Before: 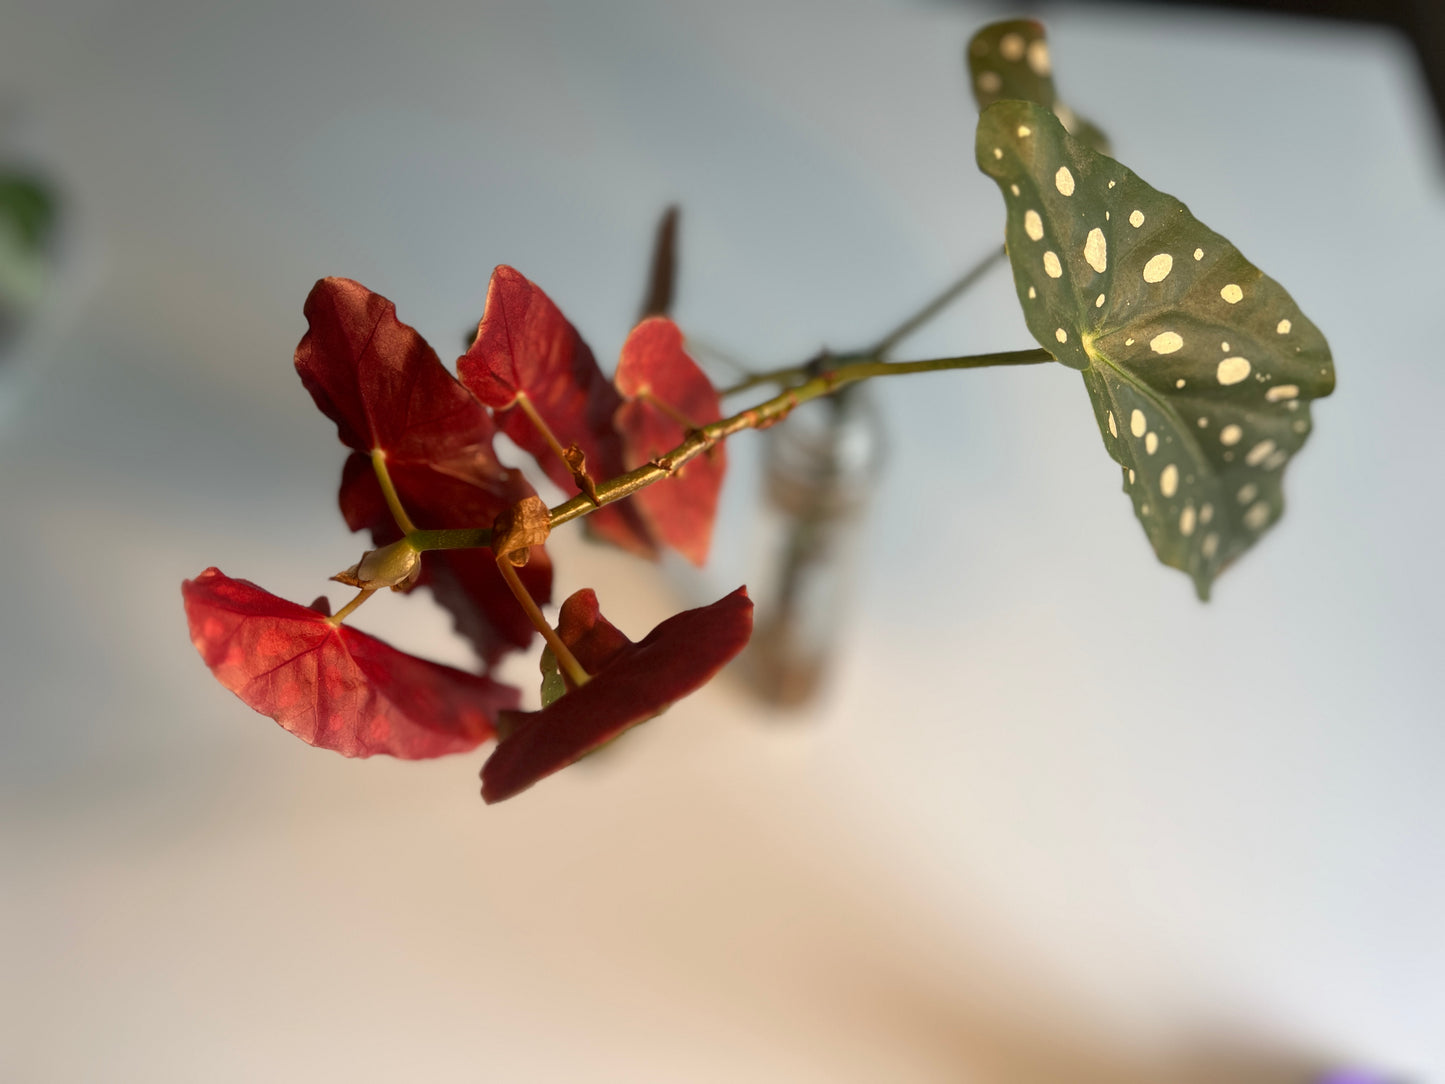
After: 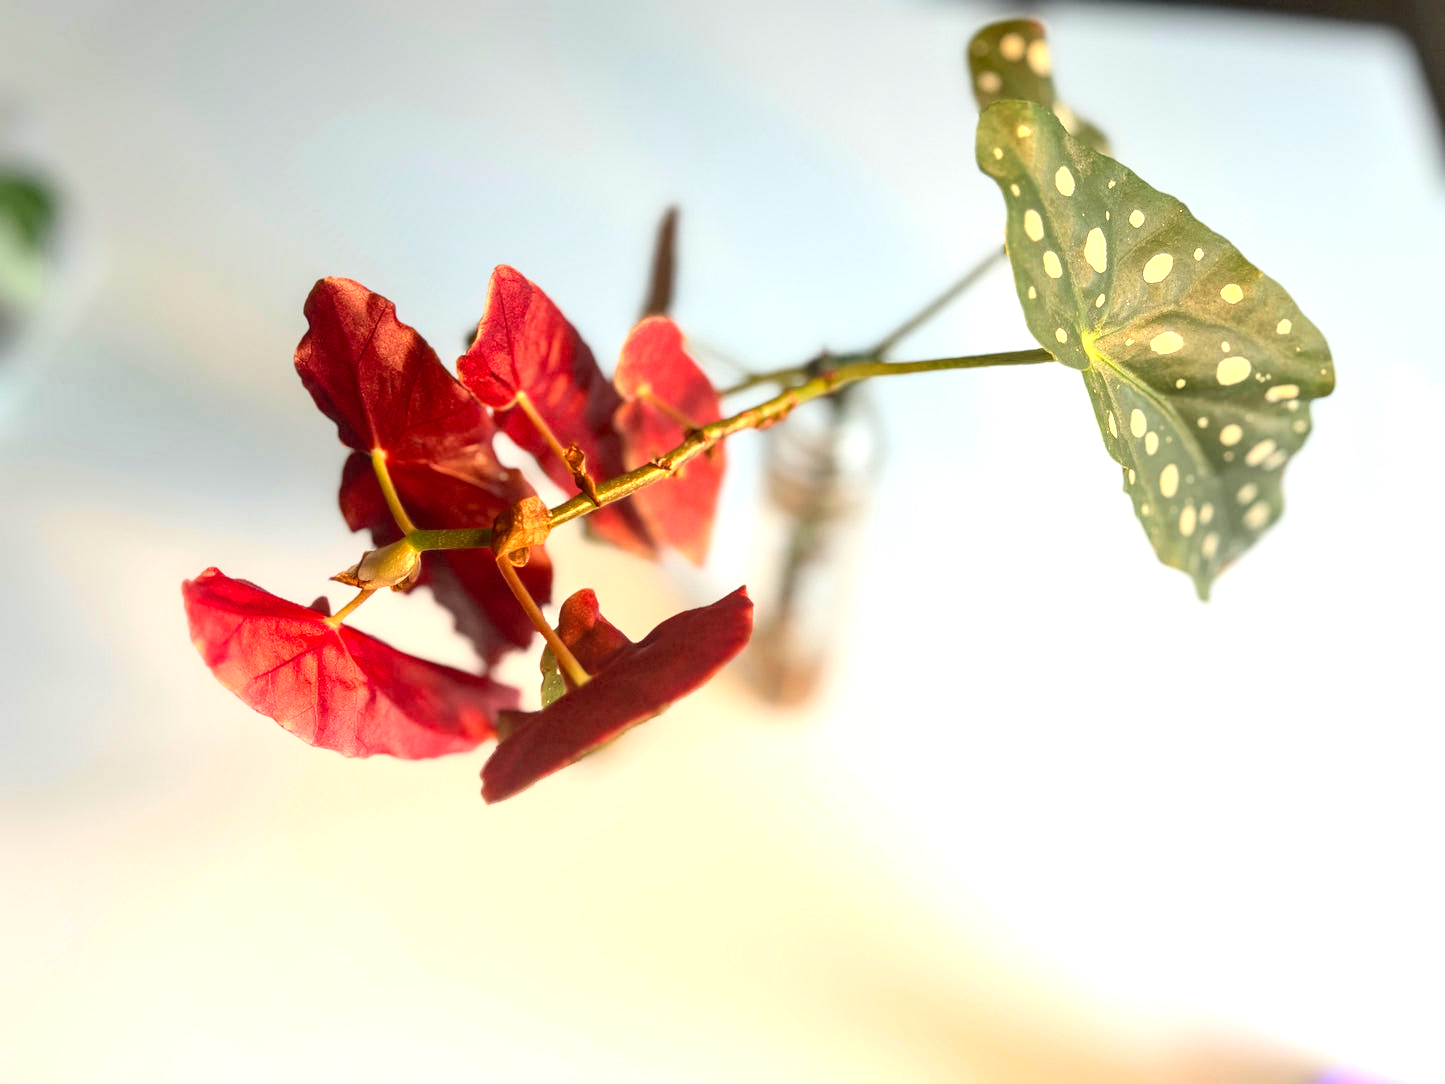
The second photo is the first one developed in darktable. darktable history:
local contrast: on, module defaults
contrast brightness saturation: contrast 0.199, brightness 0.16, saturation 0.219
exposure: black level correction 0, exposure 1.025 EV, compensate exposure bias true, compensate highlight preservation false
